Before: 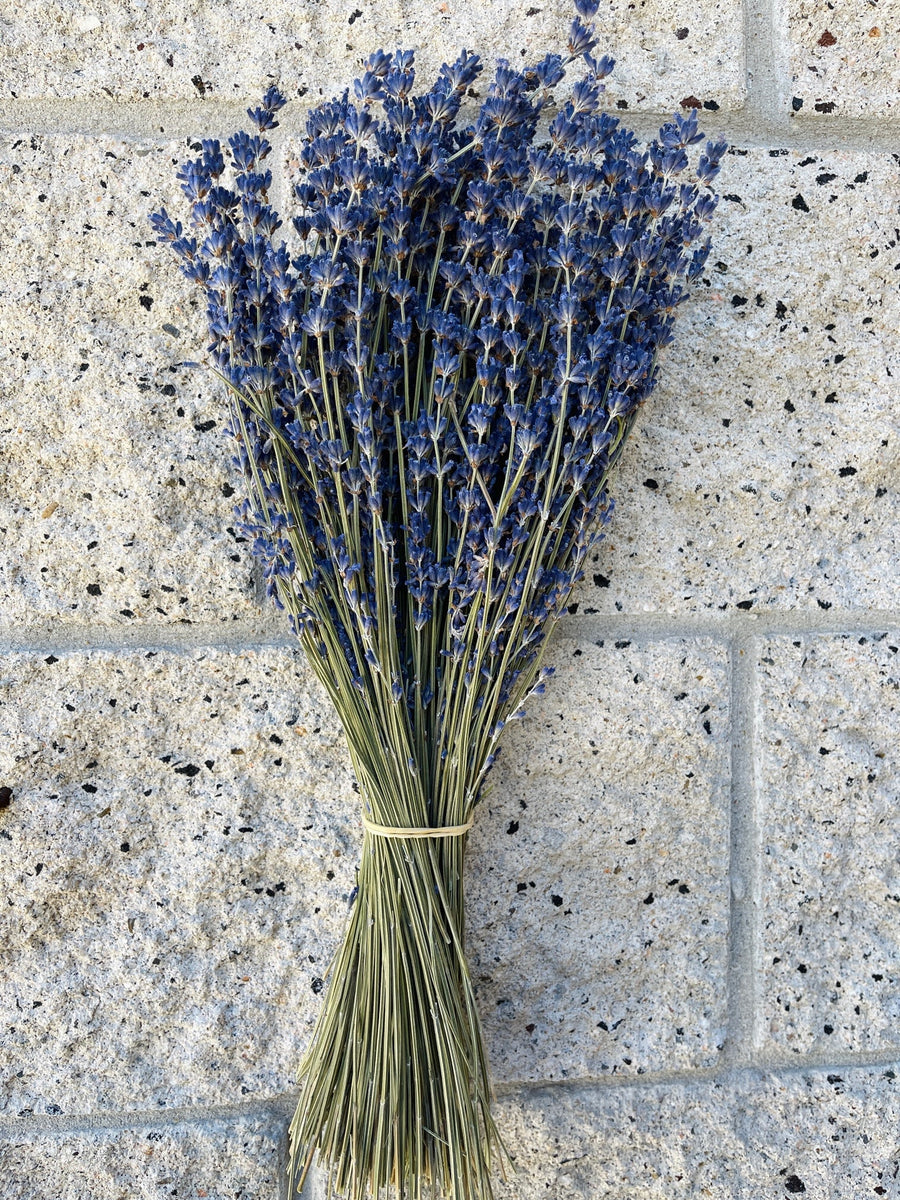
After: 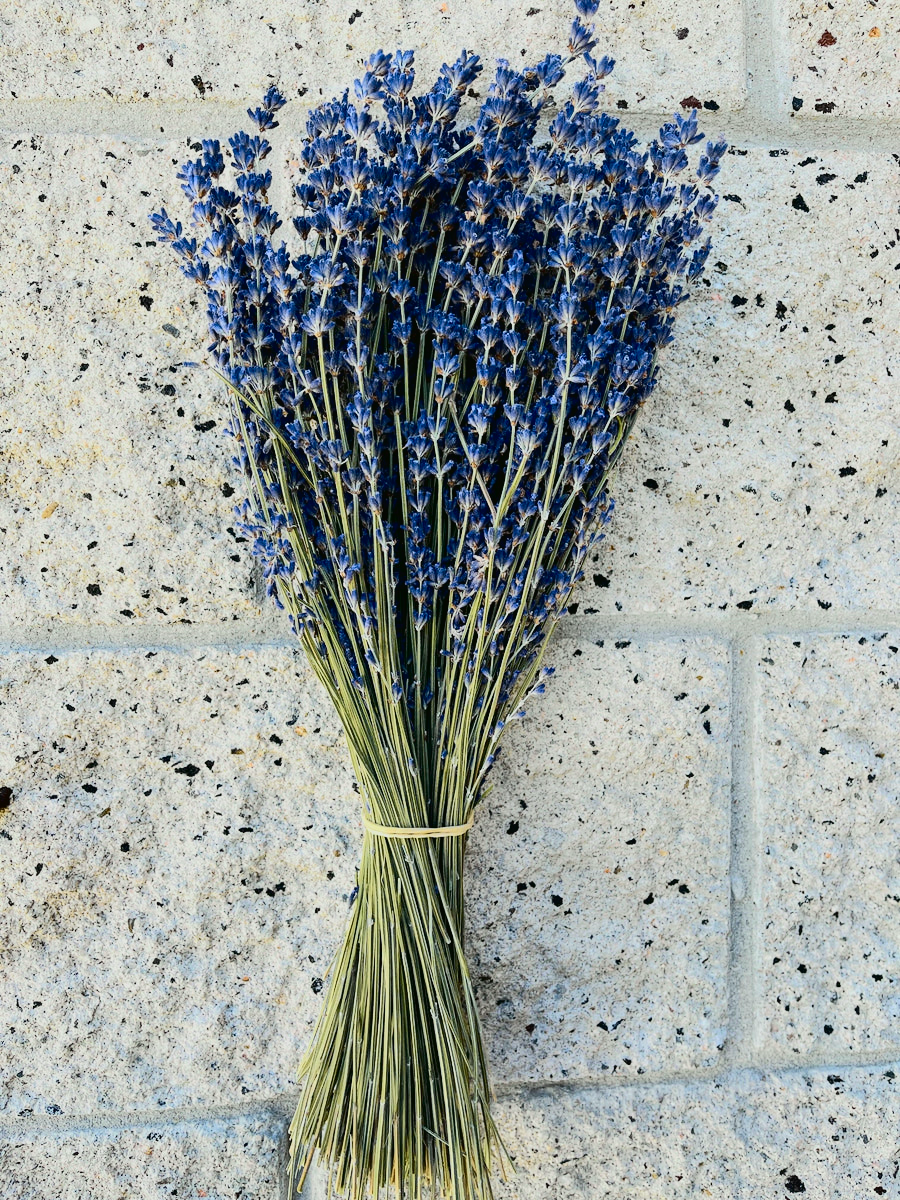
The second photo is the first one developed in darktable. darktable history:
tone curve: curves: ch0 [(0, 0.017) (0.091, 0.04) (0.296, 0.276) (0.439, 0.482) (0.64, 0.729) (0.785, 0.817) (0.995, 0.917)]; ch1 [(0, 0) (0.384, 0.365) (0.463, 0.447) (0.486, 0.474) (0.503, 0.497) (0.526, 0.52) (0.555, 0.564) (0.578, 0.589) (0.638, 0.66) (0.766, 0.773) (1, 1)]; ch2 [(0, 0) (0.374, 0.344) (0.446, 0.443) (0.501, 0.509) (0.528, 0.522) (0.569, 0.593) (0.61, 0.646) (0.666, 0.688) (1, 1)], color space Lab, independent channels, preserve colors none
color balance rgb: linear chroma grading › global chroma -0.67%, saturation formula JzAzBz (2021)
